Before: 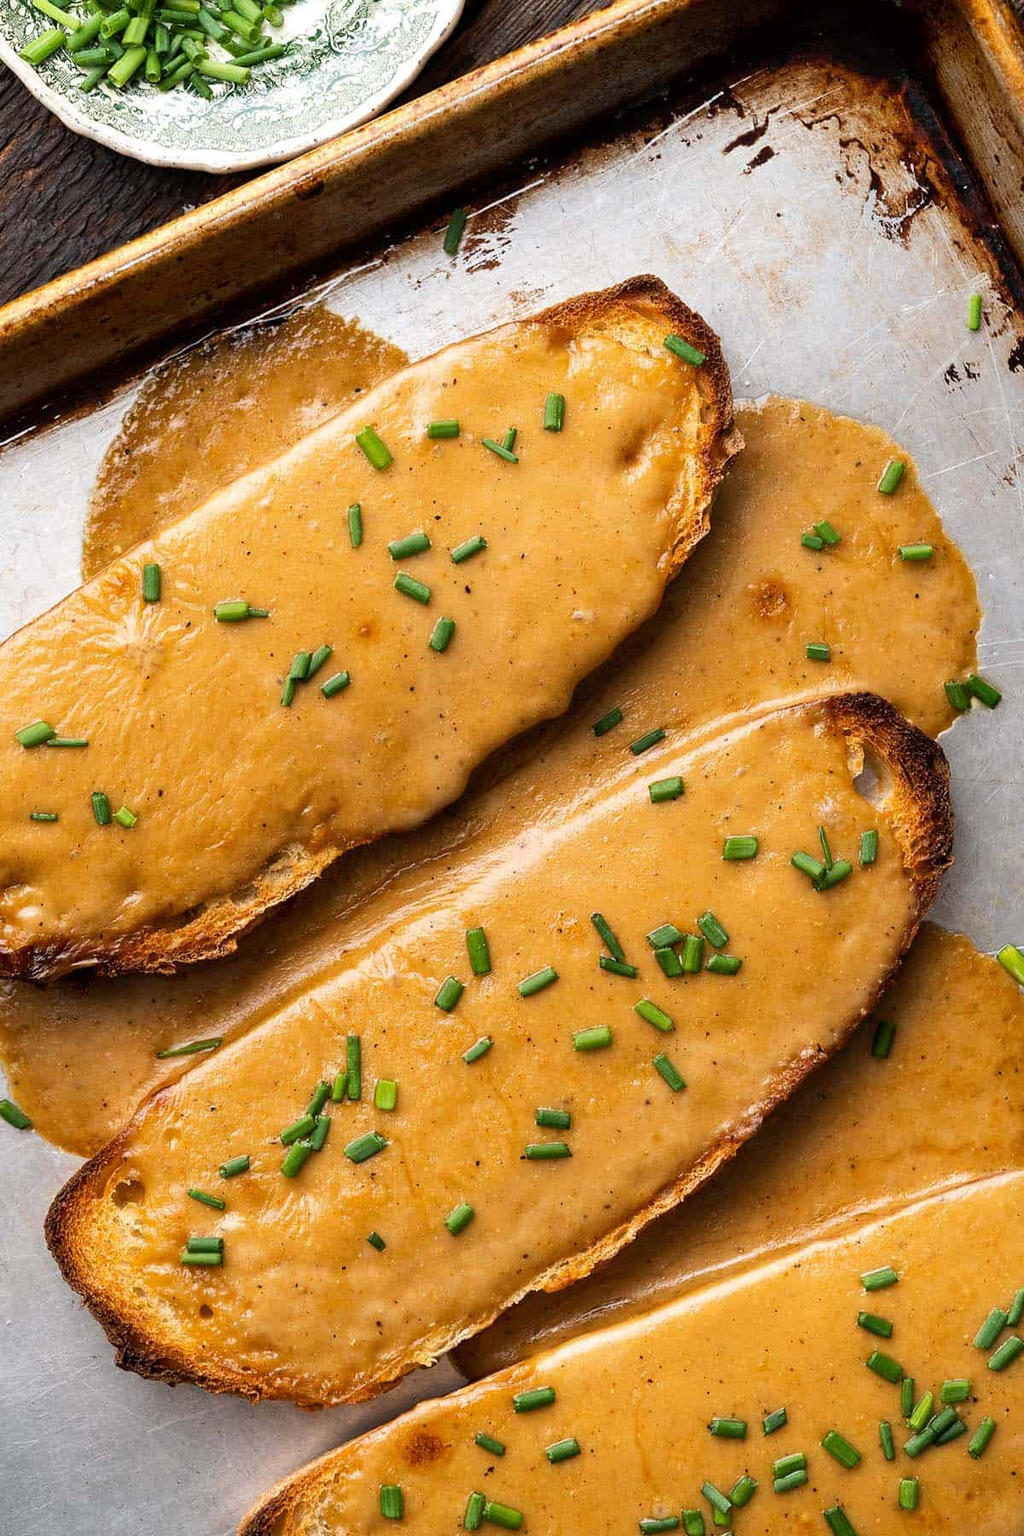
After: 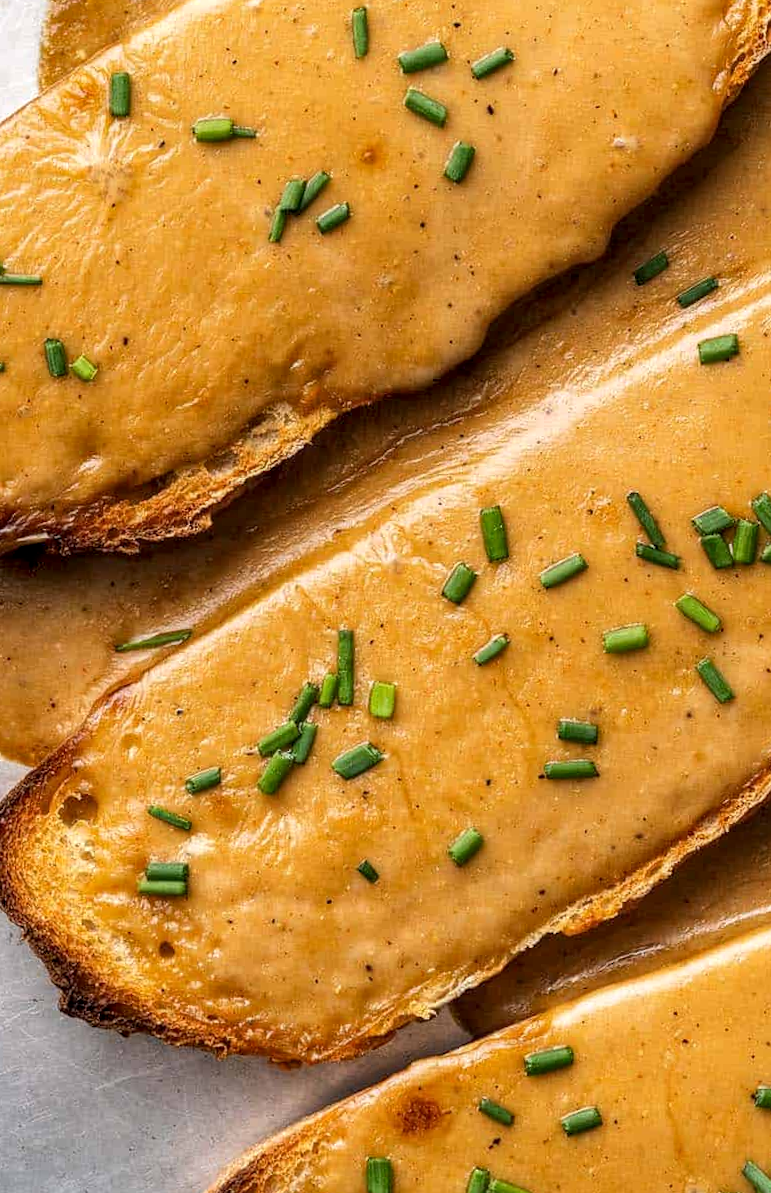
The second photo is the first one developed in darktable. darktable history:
crop and rotate: angle -1.16°, left 3.889%, top 31.717%, right 29.89%
local contrast: on, module defaults
